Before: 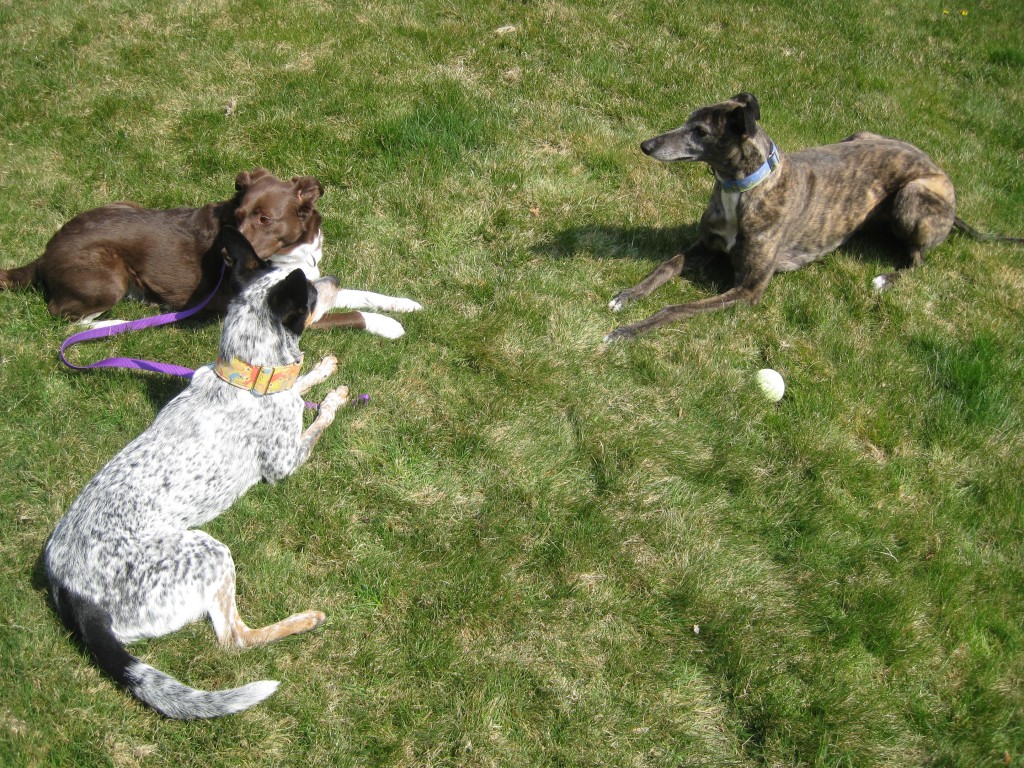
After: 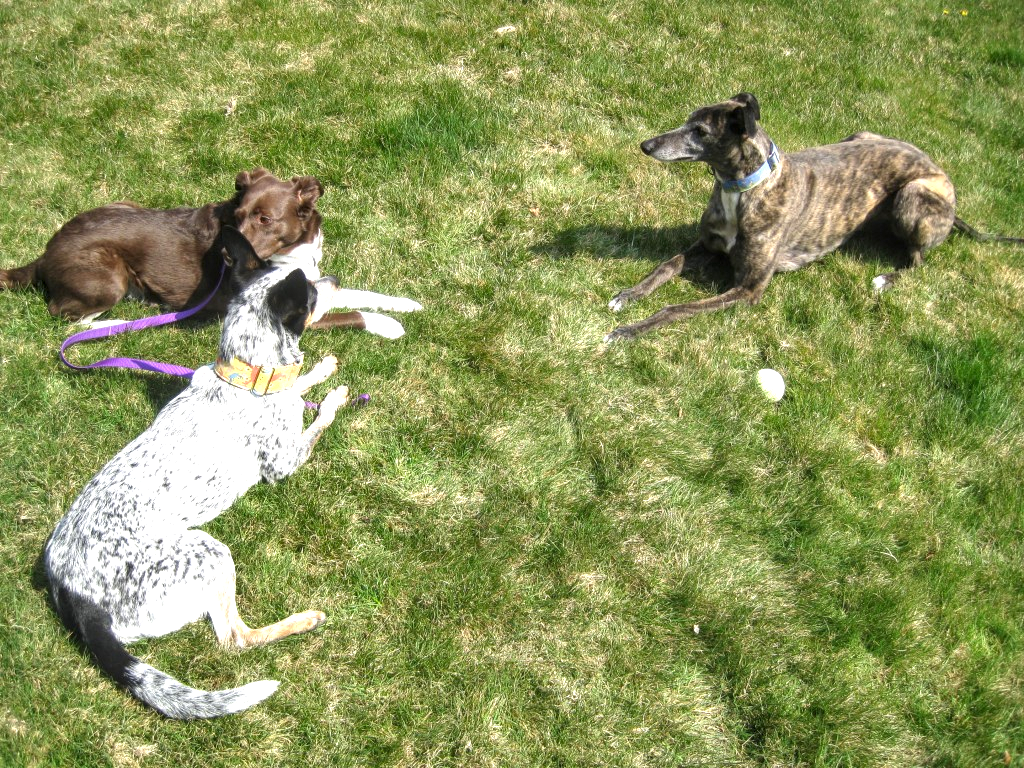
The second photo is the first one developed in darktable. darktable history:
exposure: black level correction 0, exposure 0.7 EV, compensate exposure bias true, compensate highlight preservation false
local contrast: on, module defaults
shadows and highlights: soften with gaussian
